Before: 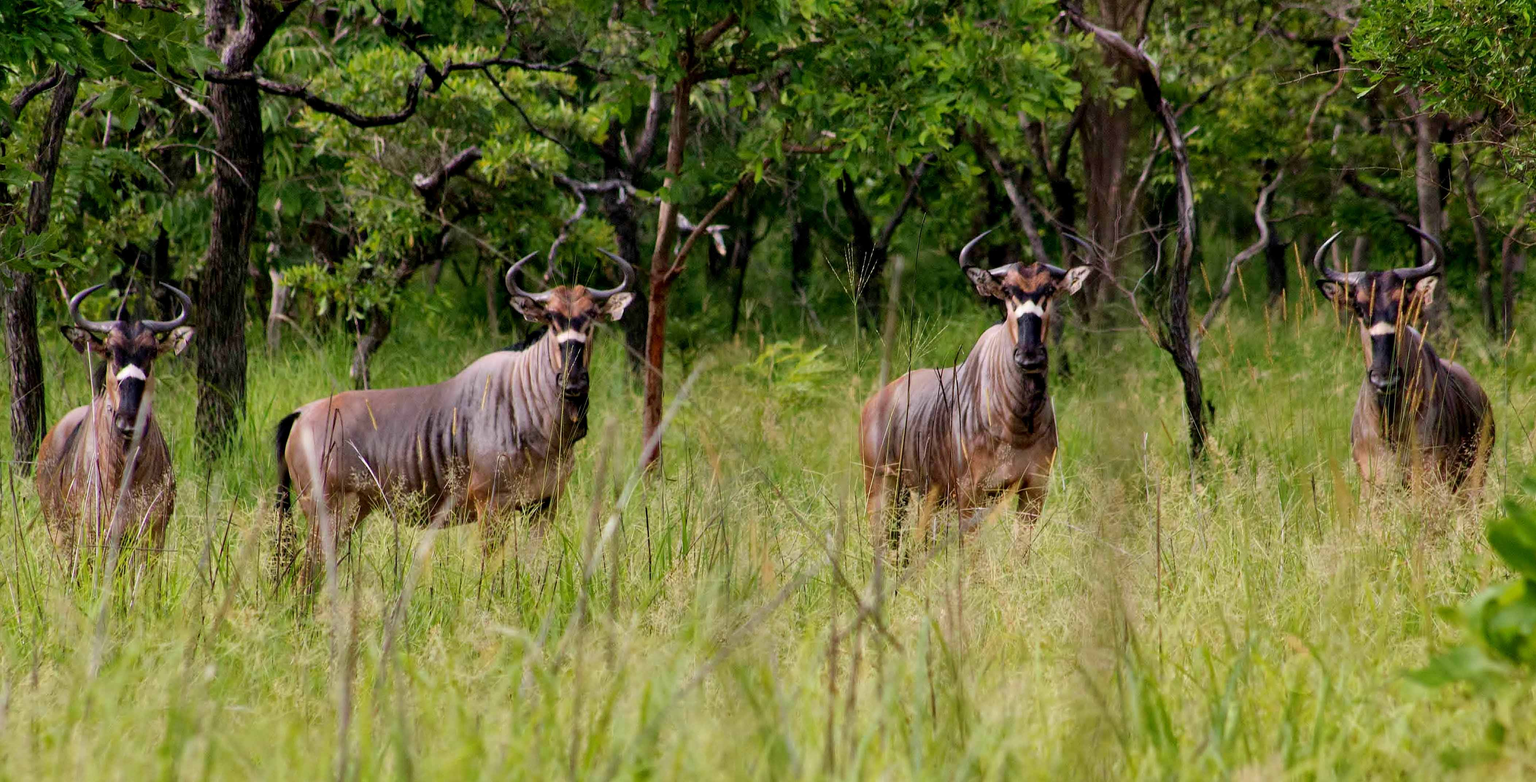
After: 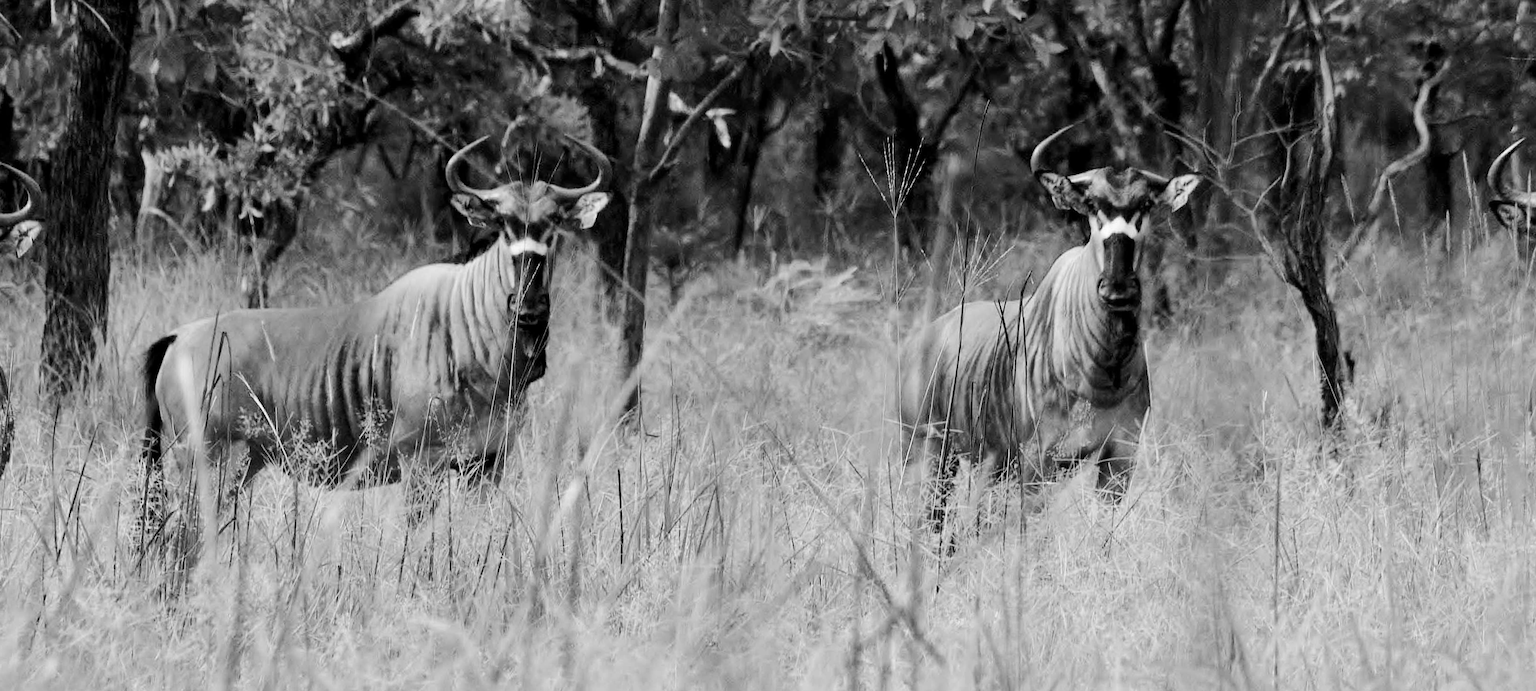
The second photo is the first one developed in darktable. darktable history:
rotate and perspective: rotation 1.57°, crop left 0.018, crop right 0.982, crop top 0.039, crop bottom 0.961
crop: left 9.712%, top 16.928%, right 10.845%, bottom 12.332%
tone curve: curves: ch0 [(0, 0) (0.239, 0.248) (0.508, 0.606) (0.828, 0.878) (1, 1)]; ch1 [(0, 0) (0.401, 0.42) (0.45, 0.464) (0.492, 0.498) (0.511, 0.507) (0.561, 0.549) (0.688, 0.726) (1, 1)]; ch2 [(0, 0) (0.411, 0.433) (0.5, 0.504) (0.545, 0.574) (1, 1)], color space Lab, independent channels, preserve colors none
color zones: curves: ch1 [(0, -0.394) (0.143, -0.394) (0.286, -0.394) (0.429, -0.392) (0.571, -0.391) (0.714, -0.391) (0.857, -0.391) (1, -0.394)]
